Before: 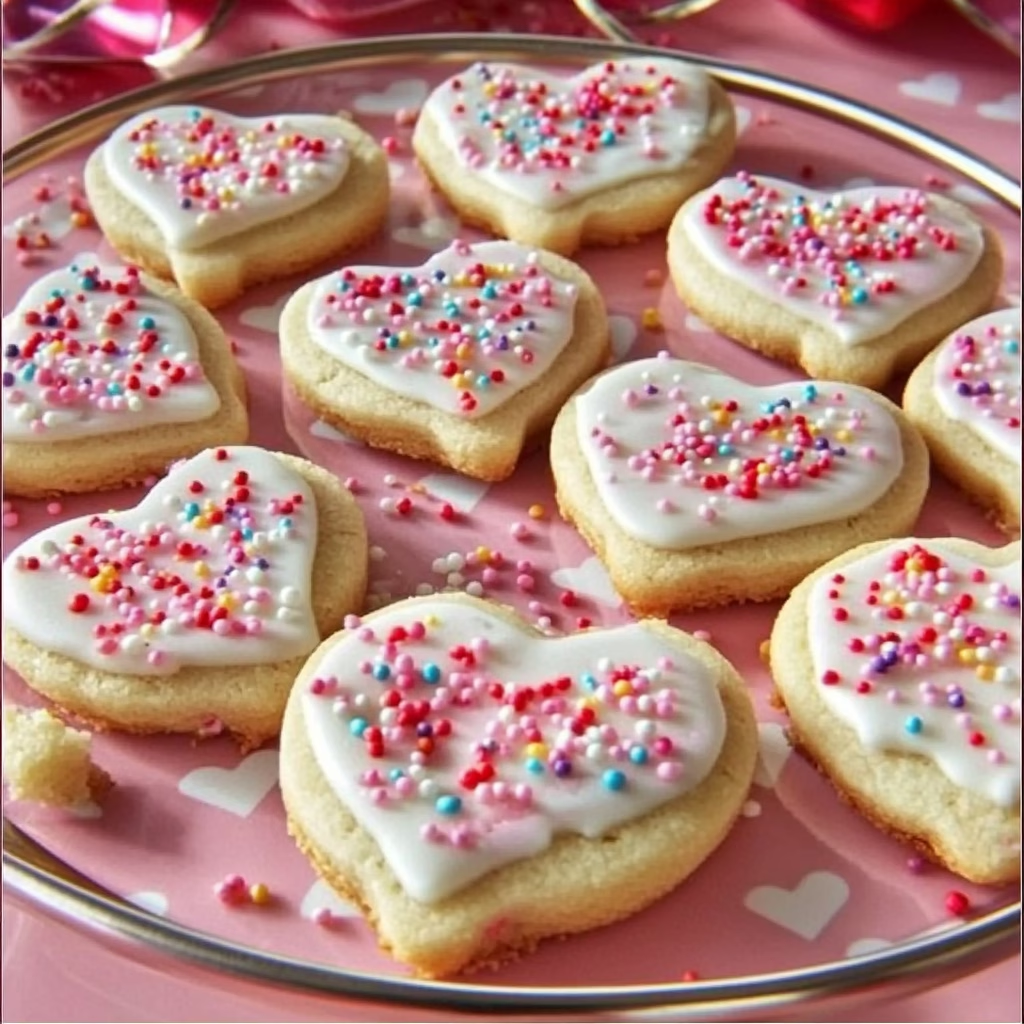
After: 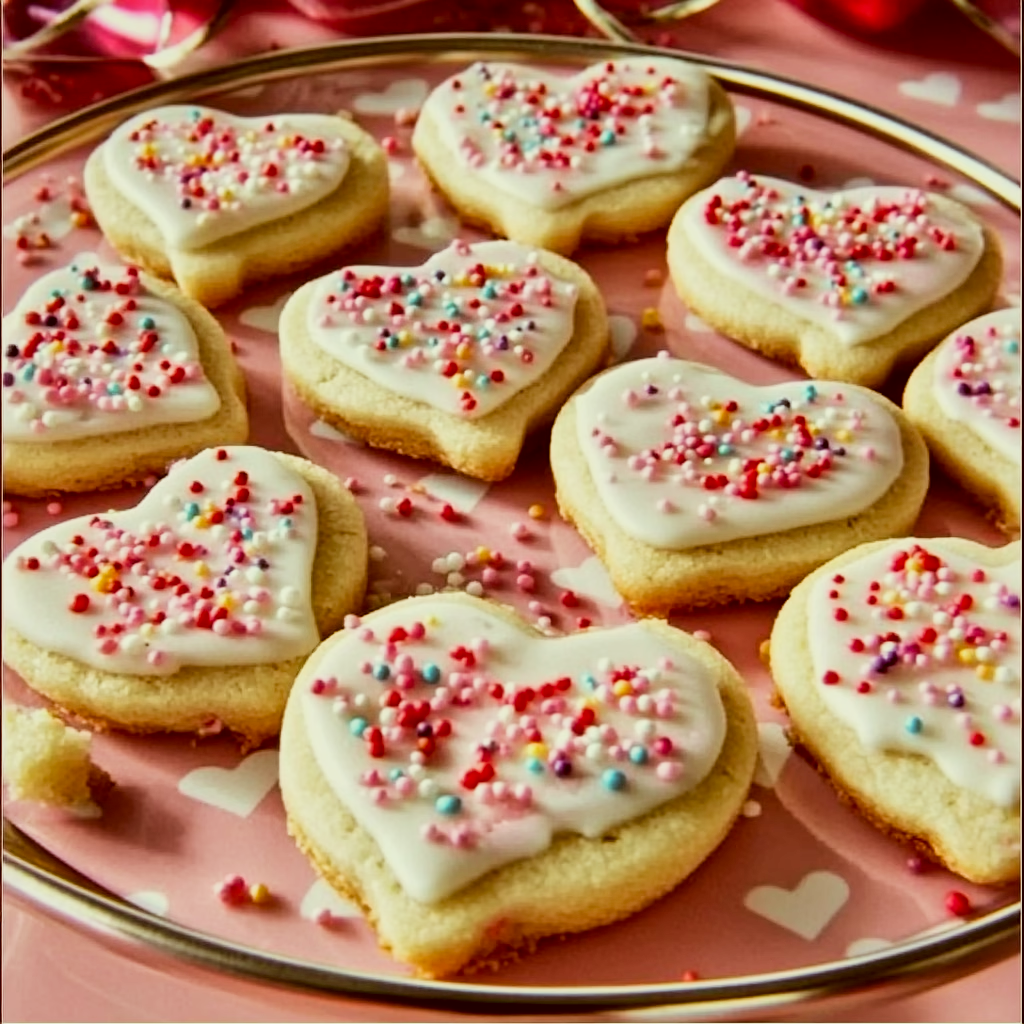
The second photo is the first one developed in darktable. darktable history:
filmic rgb: black relative exposure -5 EV, hardness 2.88, contrast 1.3, highlights saturation mix -30%
color correction: highlights a* -5.3, highlights b* 9.8, shadows a* 9.8, shadows b* 24.26
local contrast: mode bilateral grid, contrast 20, coarseness 50, detail 130%, midtone range 0.2
